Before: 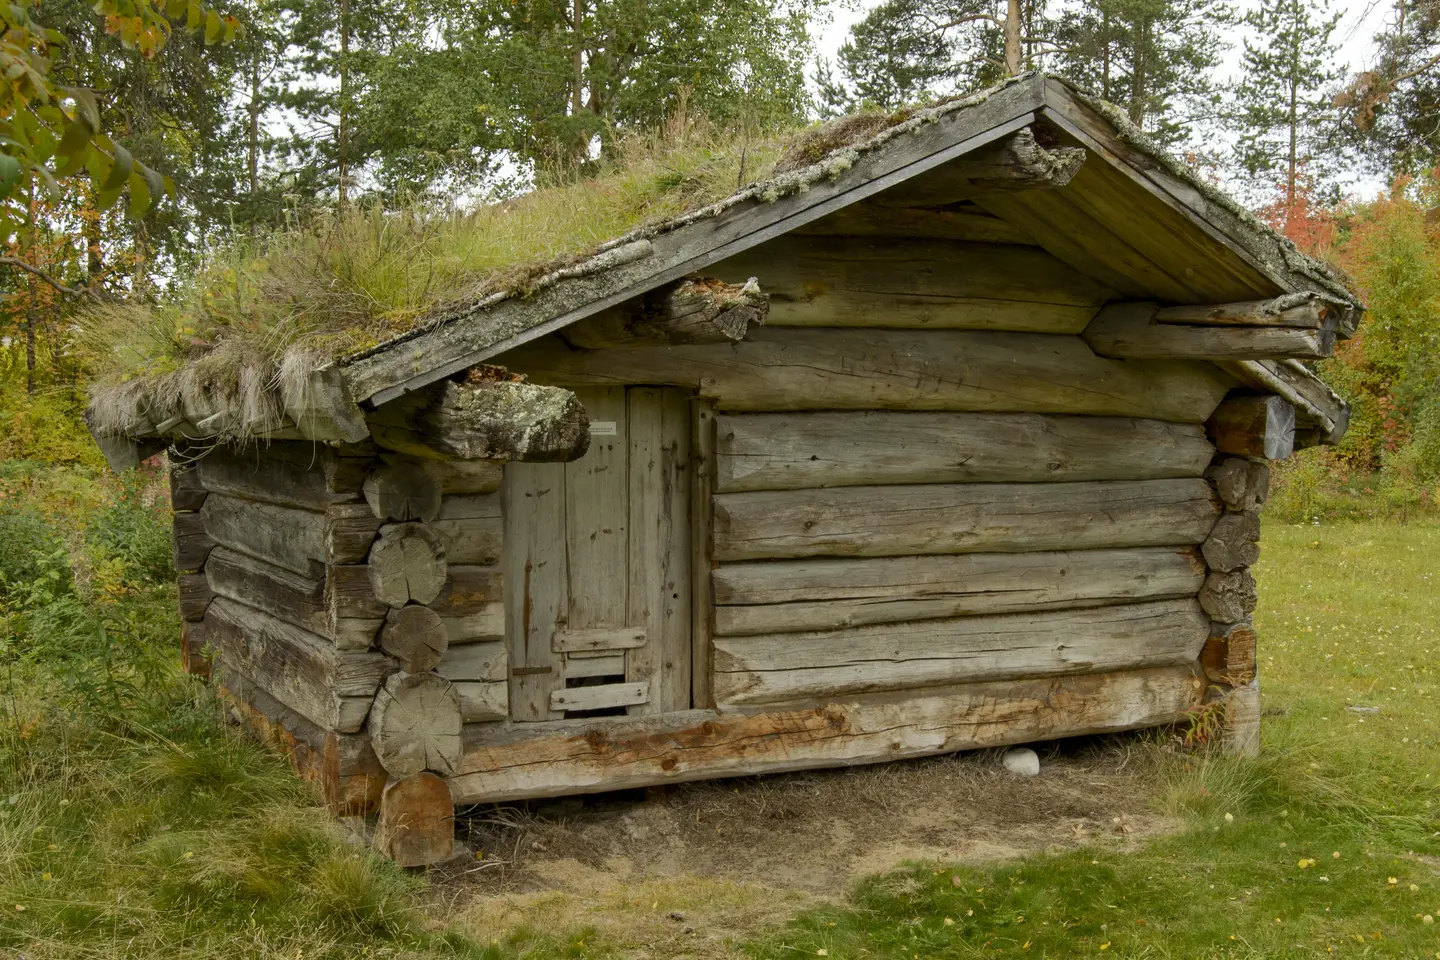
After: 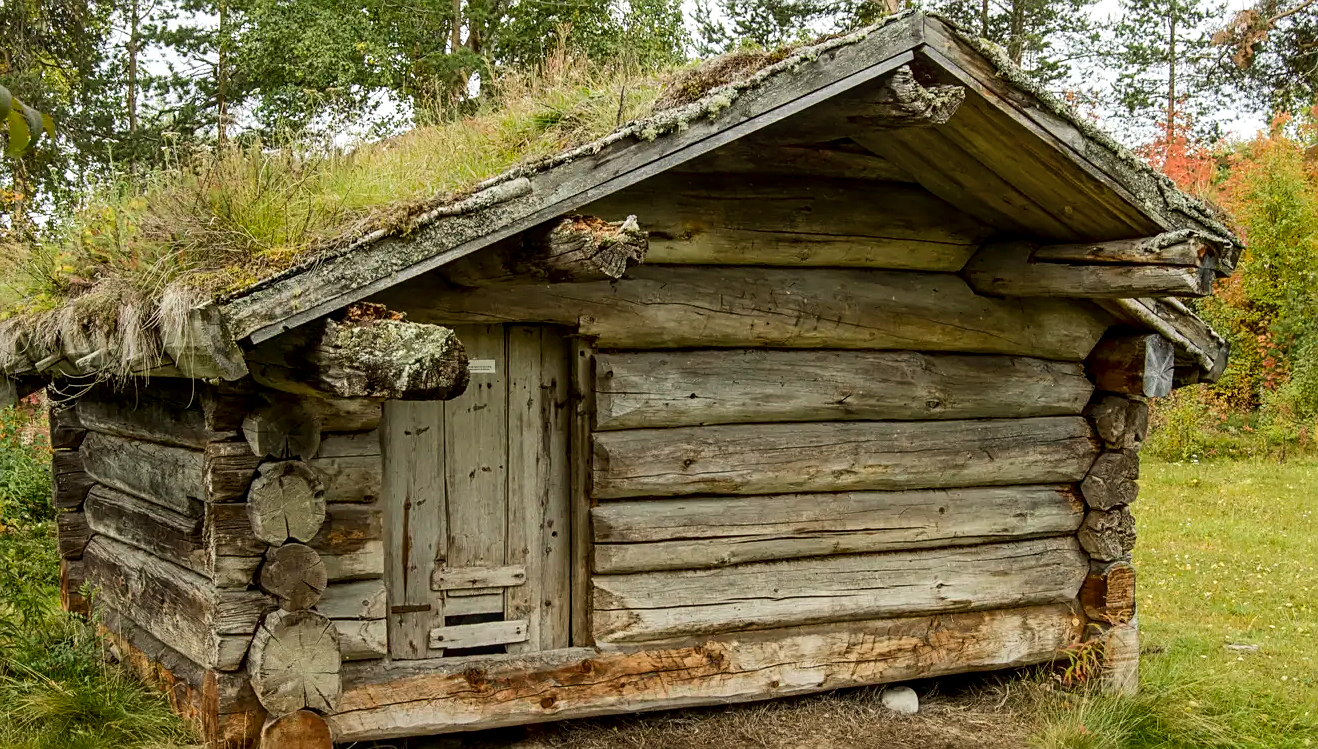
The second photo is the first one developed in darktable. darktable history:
tone curve: curves: ch0 [(0, 0) (0.003, 0.014) (0.011, 0.019) (0.025, 0.026) (0.044, 0.037) (0.069, 0.053) (0.1, 0.083) (0.136, 0.121) (0.177, 0.163) (0.224, 0.22) (0.277, 0.281) (0.335, 0.354) (0.399, 0.436) (0.468, 0.526) (0.543, 0.612) (0.623, 0.706) (0.709, 0.79) (0.801, 0.858) (0.898, 0.925) (1, 1)], color space Lab, linked channels, preserve colors none
crop: left 8.431%, top 6.562%, bottom 15.335%
sharpen: on, module defaults
local contrast: on, module defaults
contrast brightness saturation: contrast 0.011, saturation -0.059
